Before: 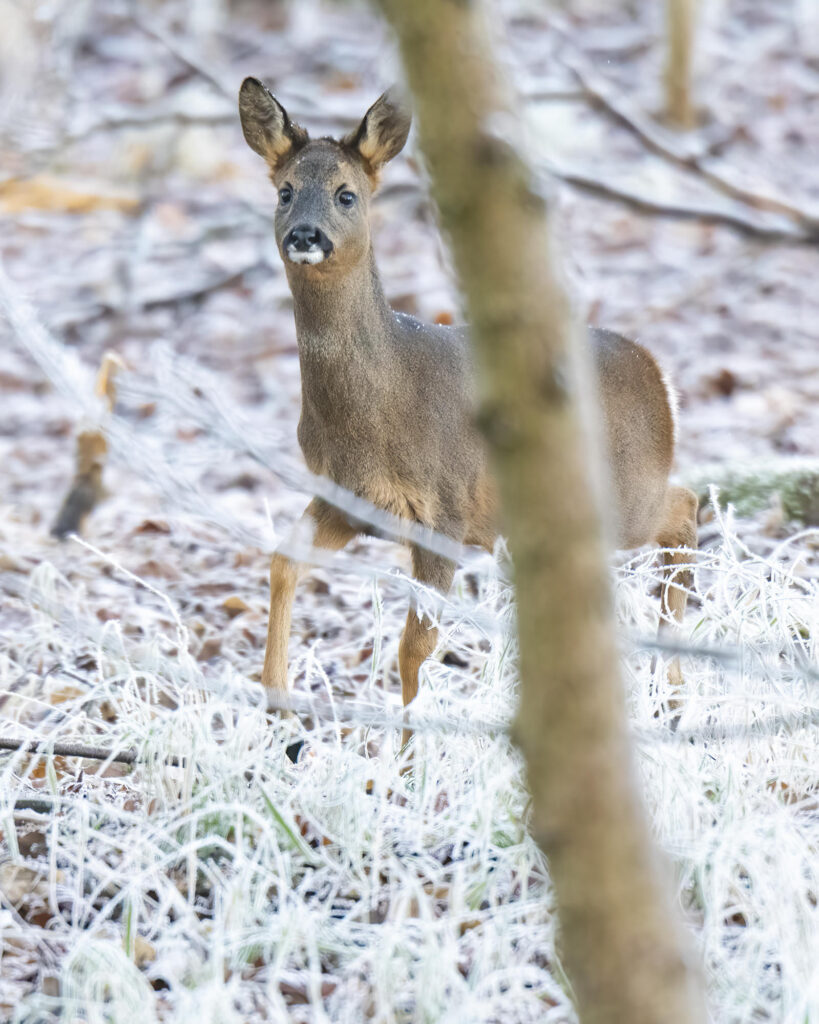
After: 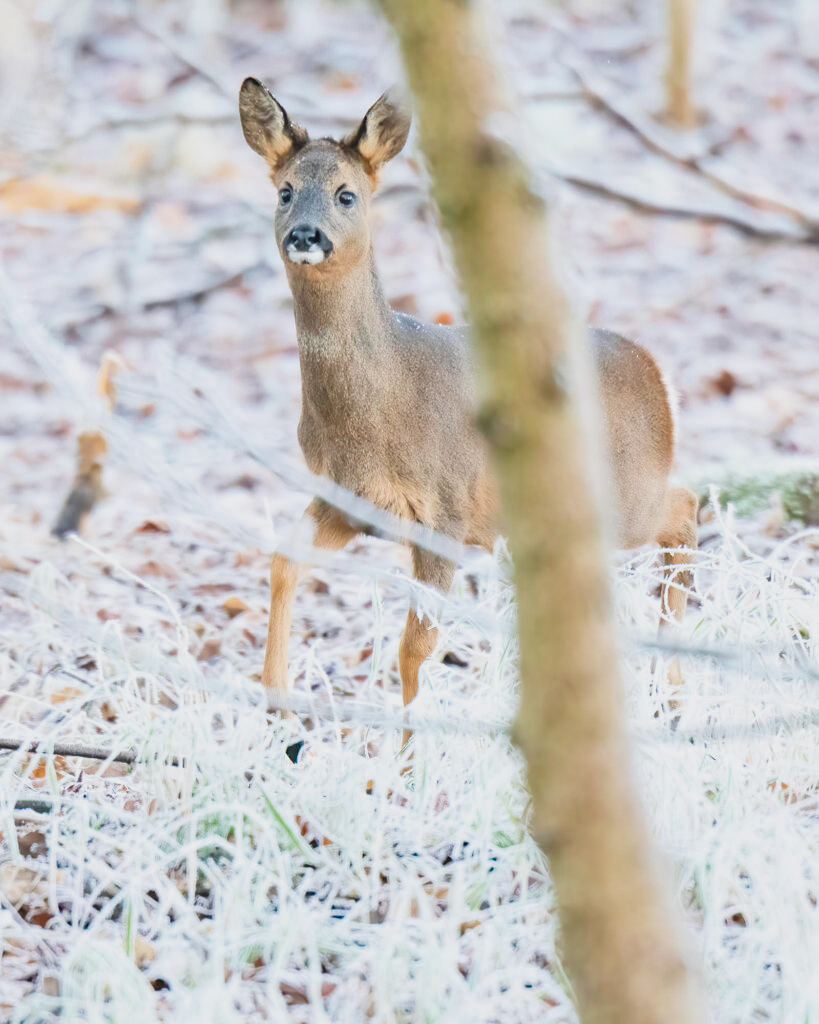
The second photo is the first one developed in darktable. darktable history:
shadows and highlights: shadows 37.54, highlights -27.08, soften with gaussian
filmic rgb: black relative exposure -7.44 EV, white relative exposure 4.81 EV, hardness 3.4
exposure: black level correction 0, exposure 1 EV, compensate exposure bias true, compensate highlight preservation false
